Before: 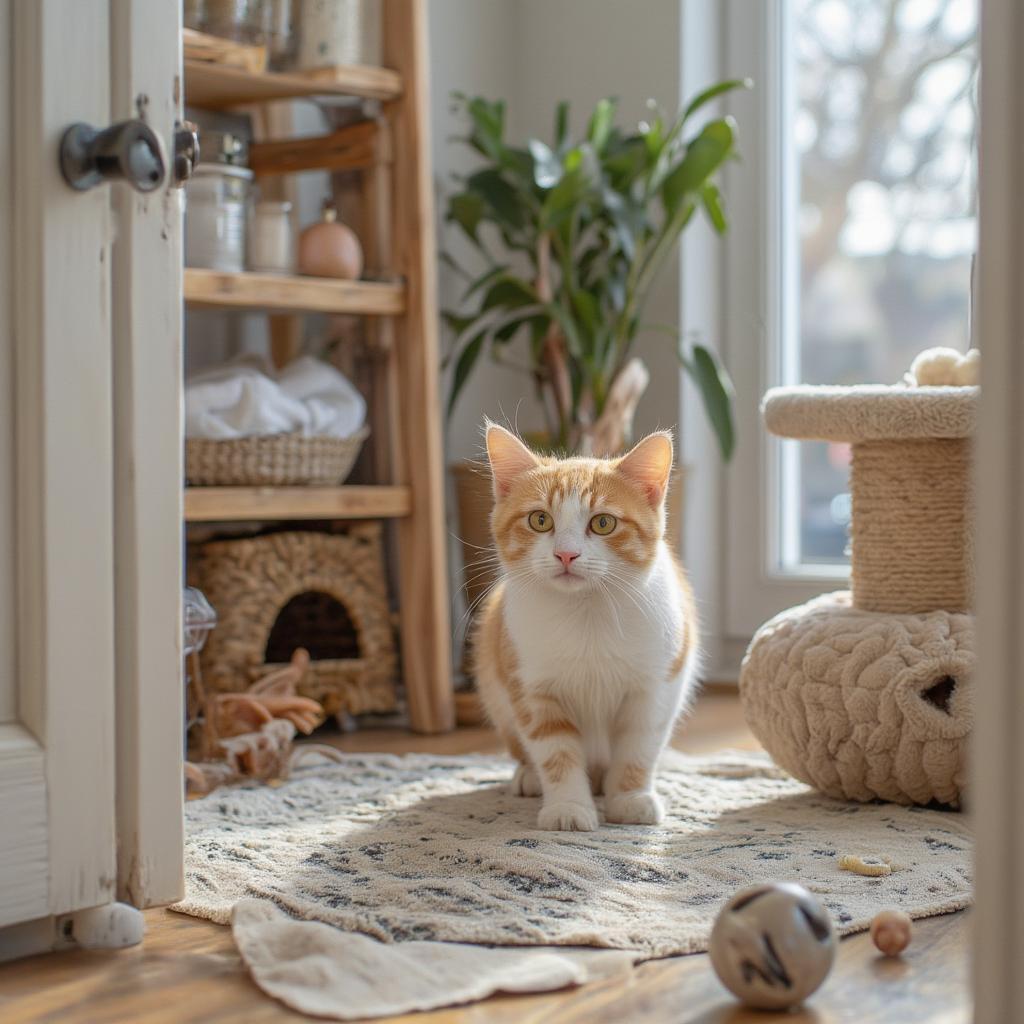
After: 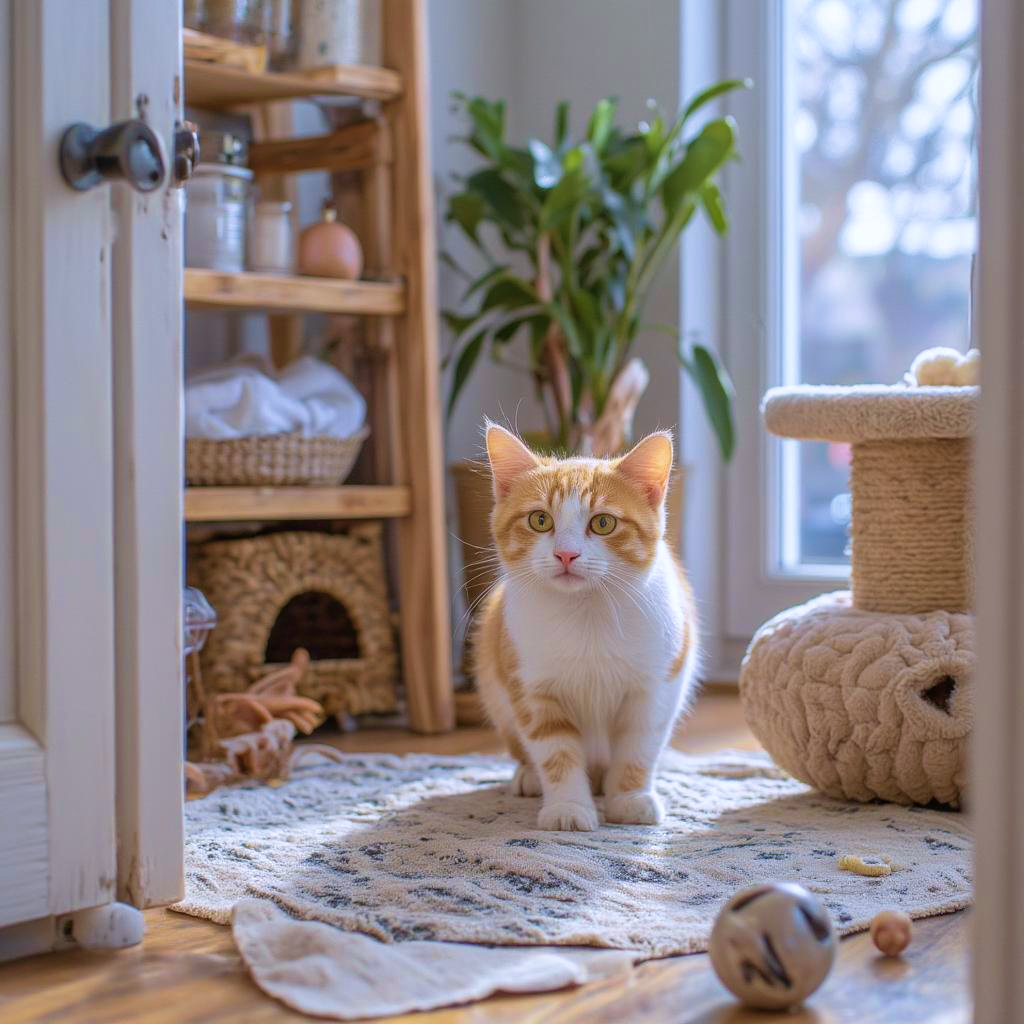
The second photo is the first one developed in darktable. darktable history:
velvia: strength 56%
white balance: red 0.967, blue 1.119, emerald 0.756
local contrast: detail 110%
